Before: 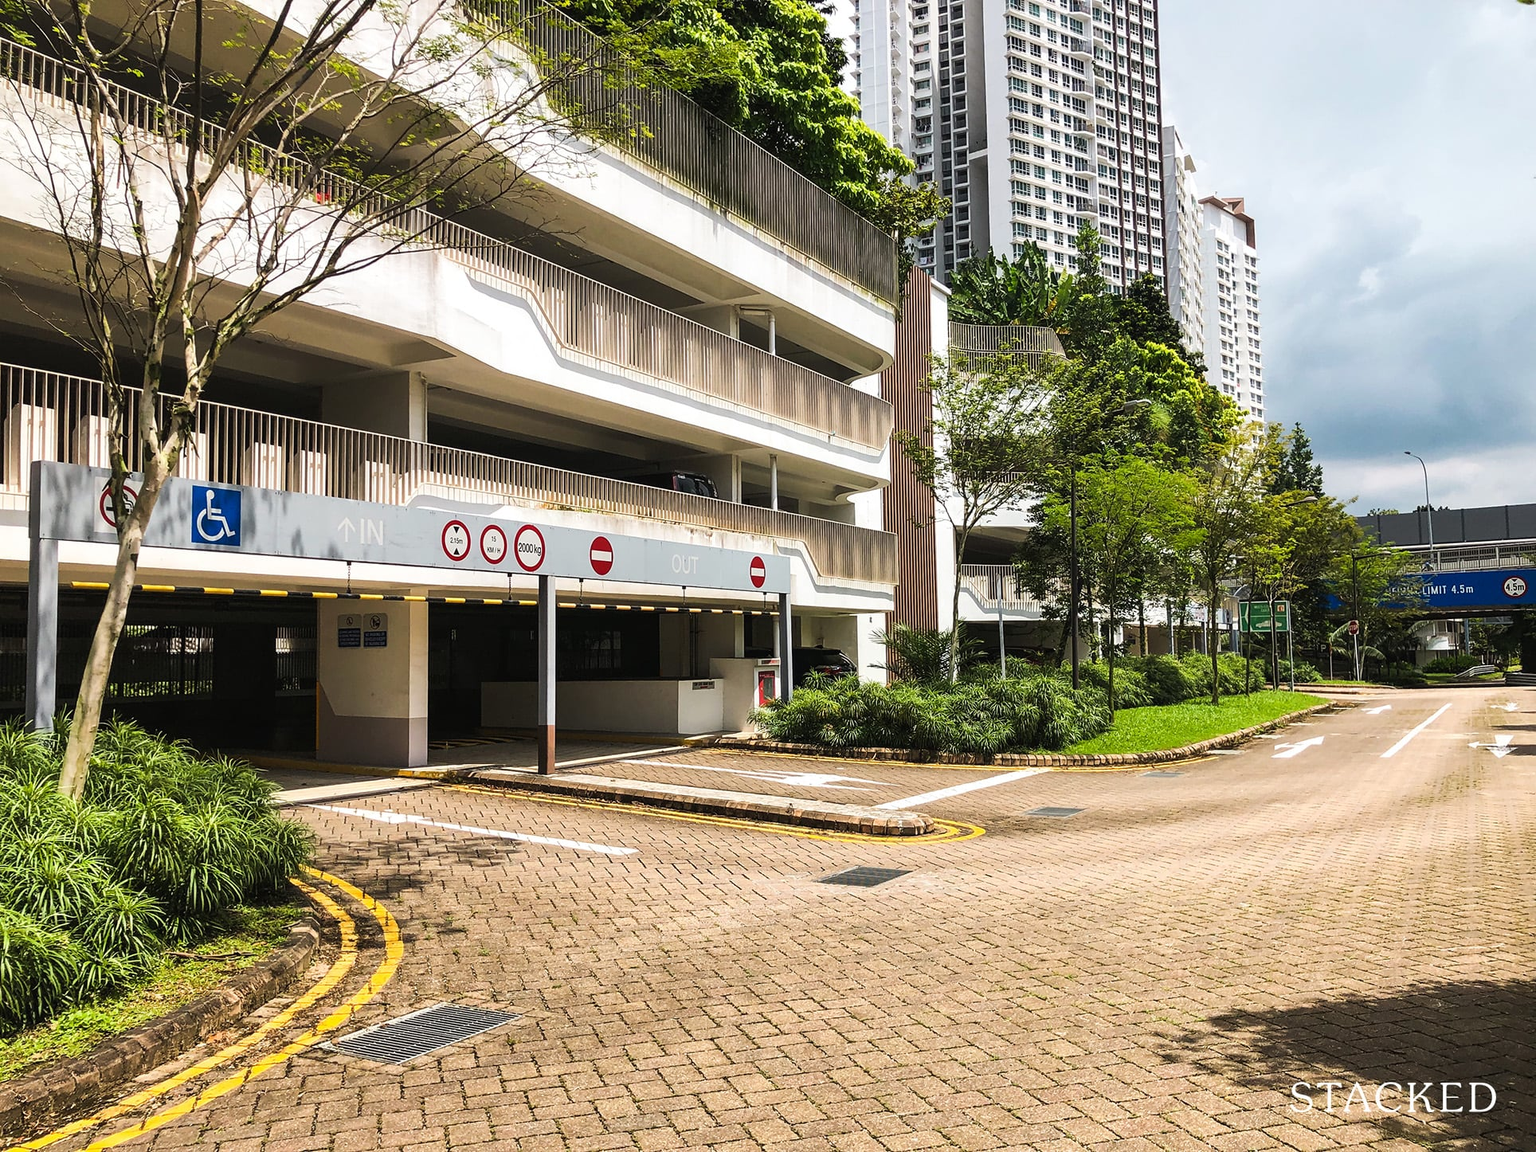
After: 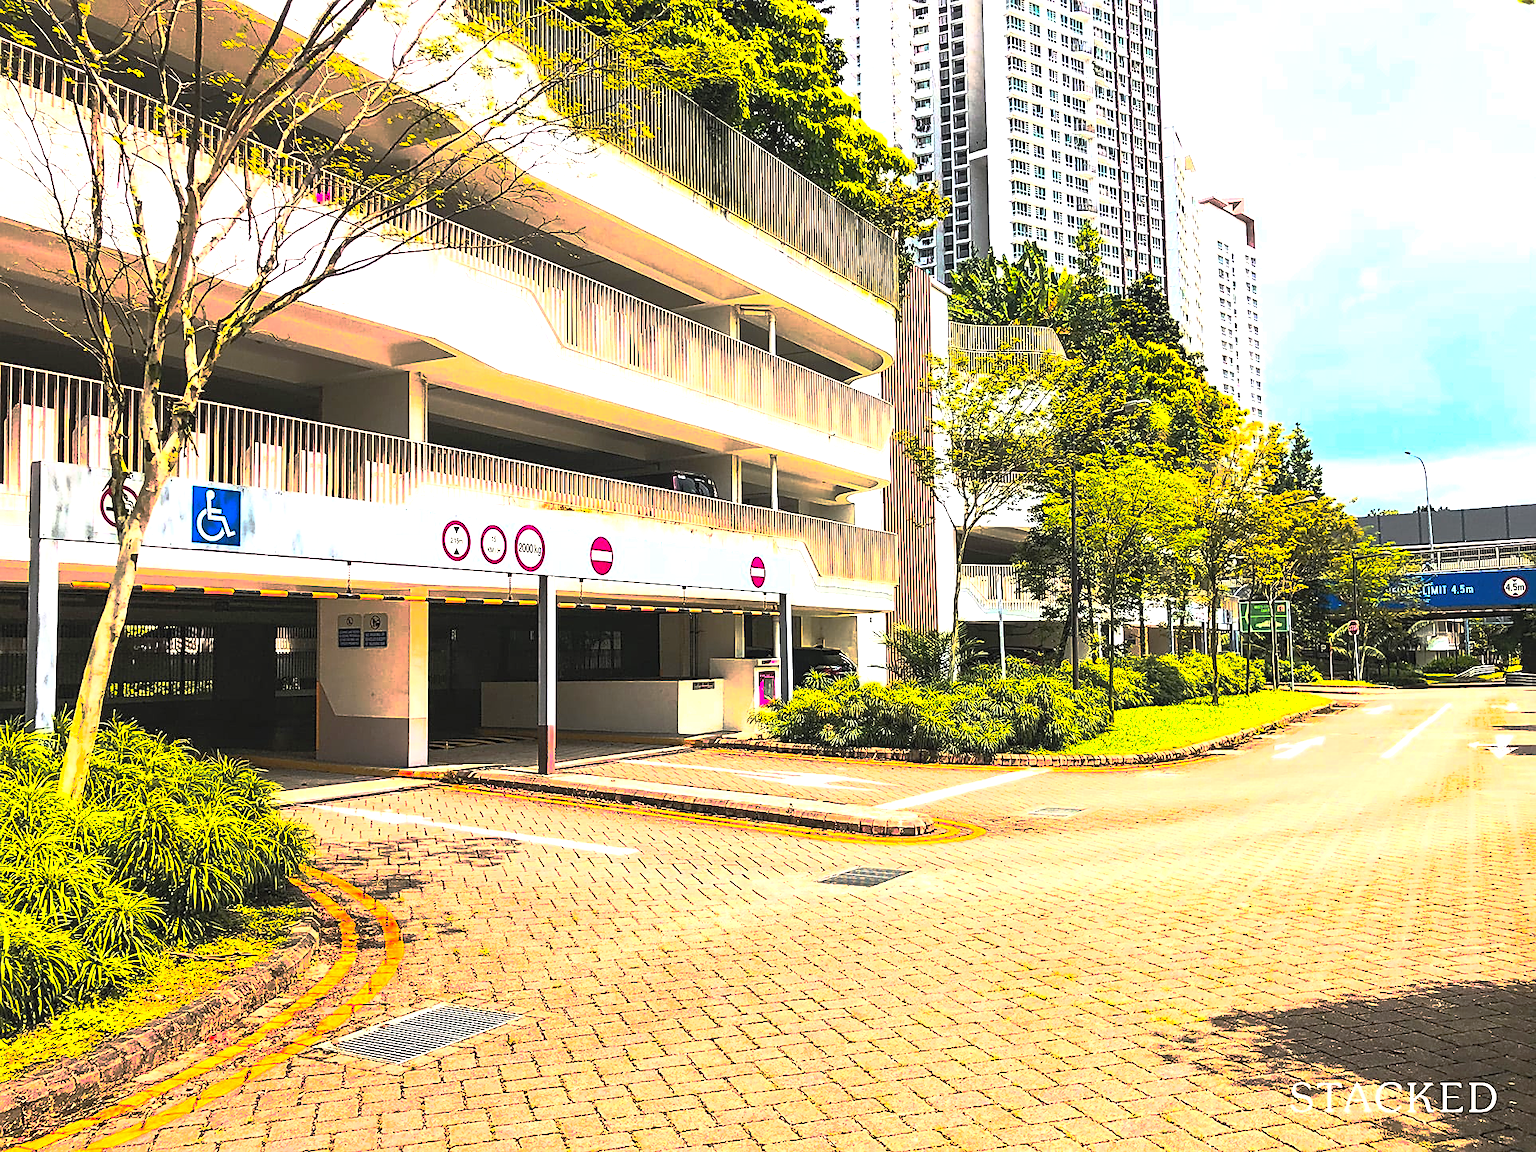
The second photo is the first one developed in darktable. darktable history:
exposure: black level correction 0.001, exposure 1.649 EV, compensate highlight preservation false
base curve: curves: ch0 [(0, 0) (0.564, 0.291) (0.802, 0.731) (1, 1)], preserve colors none
color zones: curves: ch1 [(0.24, 0.634) (0.75, 0.5)]; ch2 [(0.253, 0.437) (0.745, 0.491)]
contrast brightness saturation: contrast 0.386, brightness 0.511
sharpen: on, module defaults
